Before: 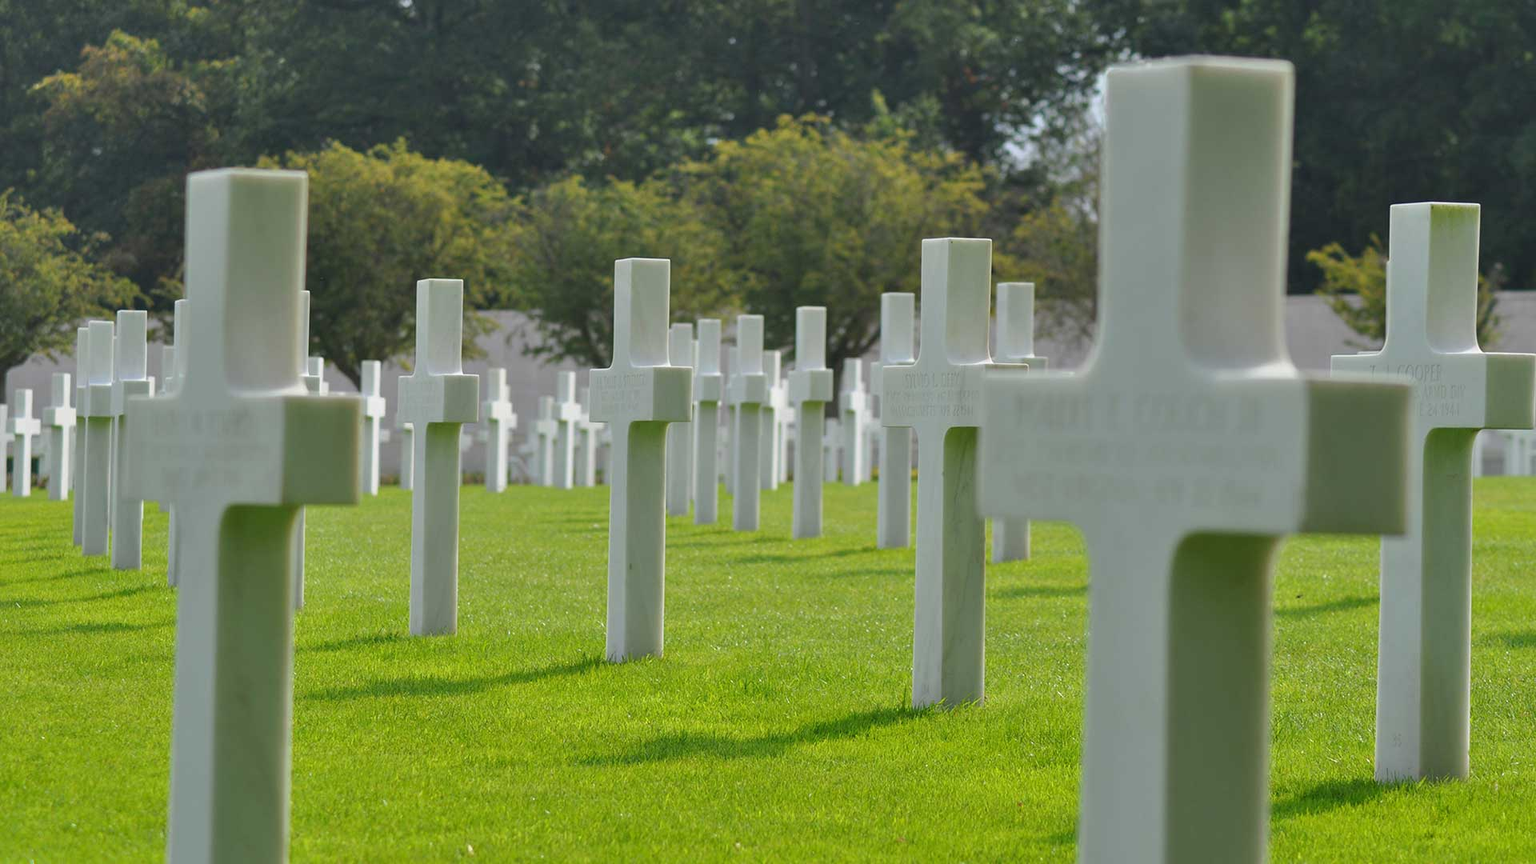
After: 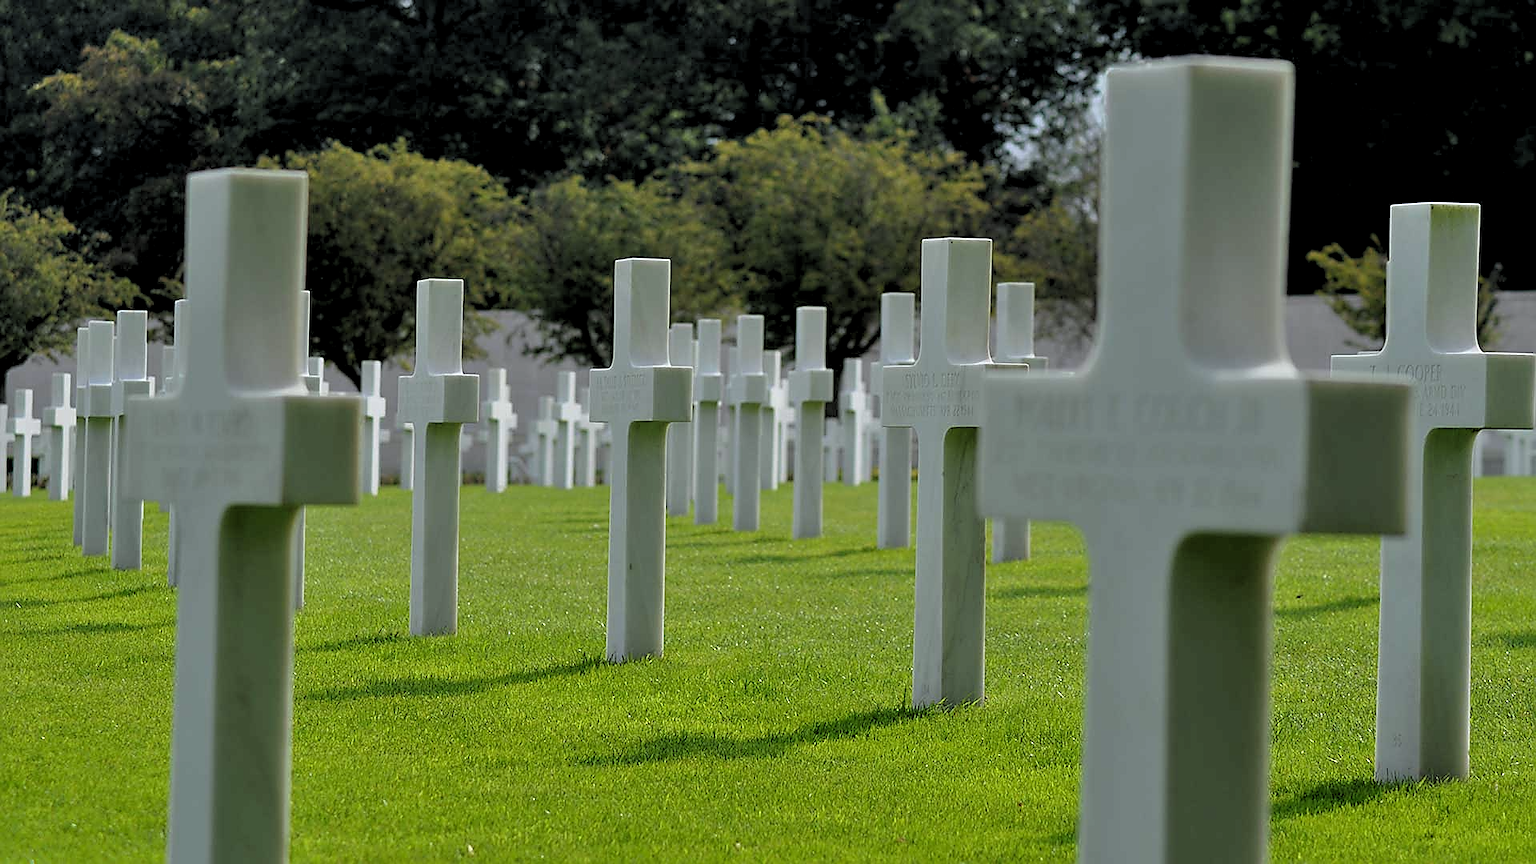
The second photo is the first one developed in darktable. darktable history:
white balance: red 0.982, blue 1.018
sharpen: radius 1.4, amount 1.25, threshold 0.7
rgb levels: levels [[0.034, 0.472, 0.904], [0, 0.5, 1], [0, 0.5, 1]]
exposure: exposure -0.293 EV, compensate highlight preservation false
